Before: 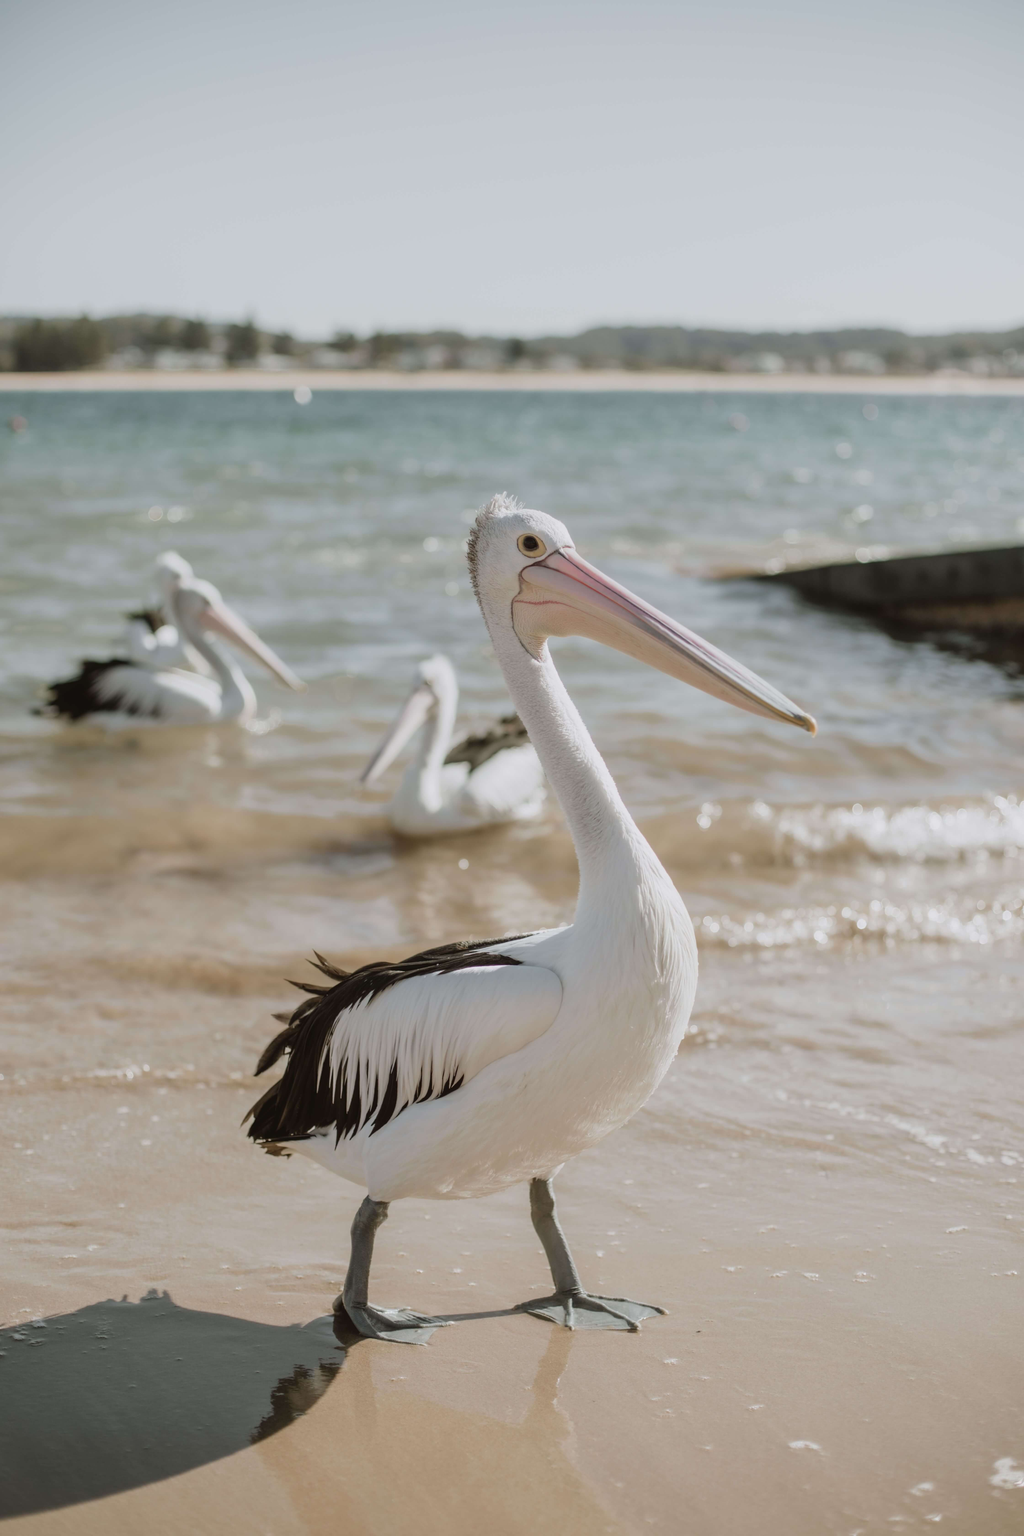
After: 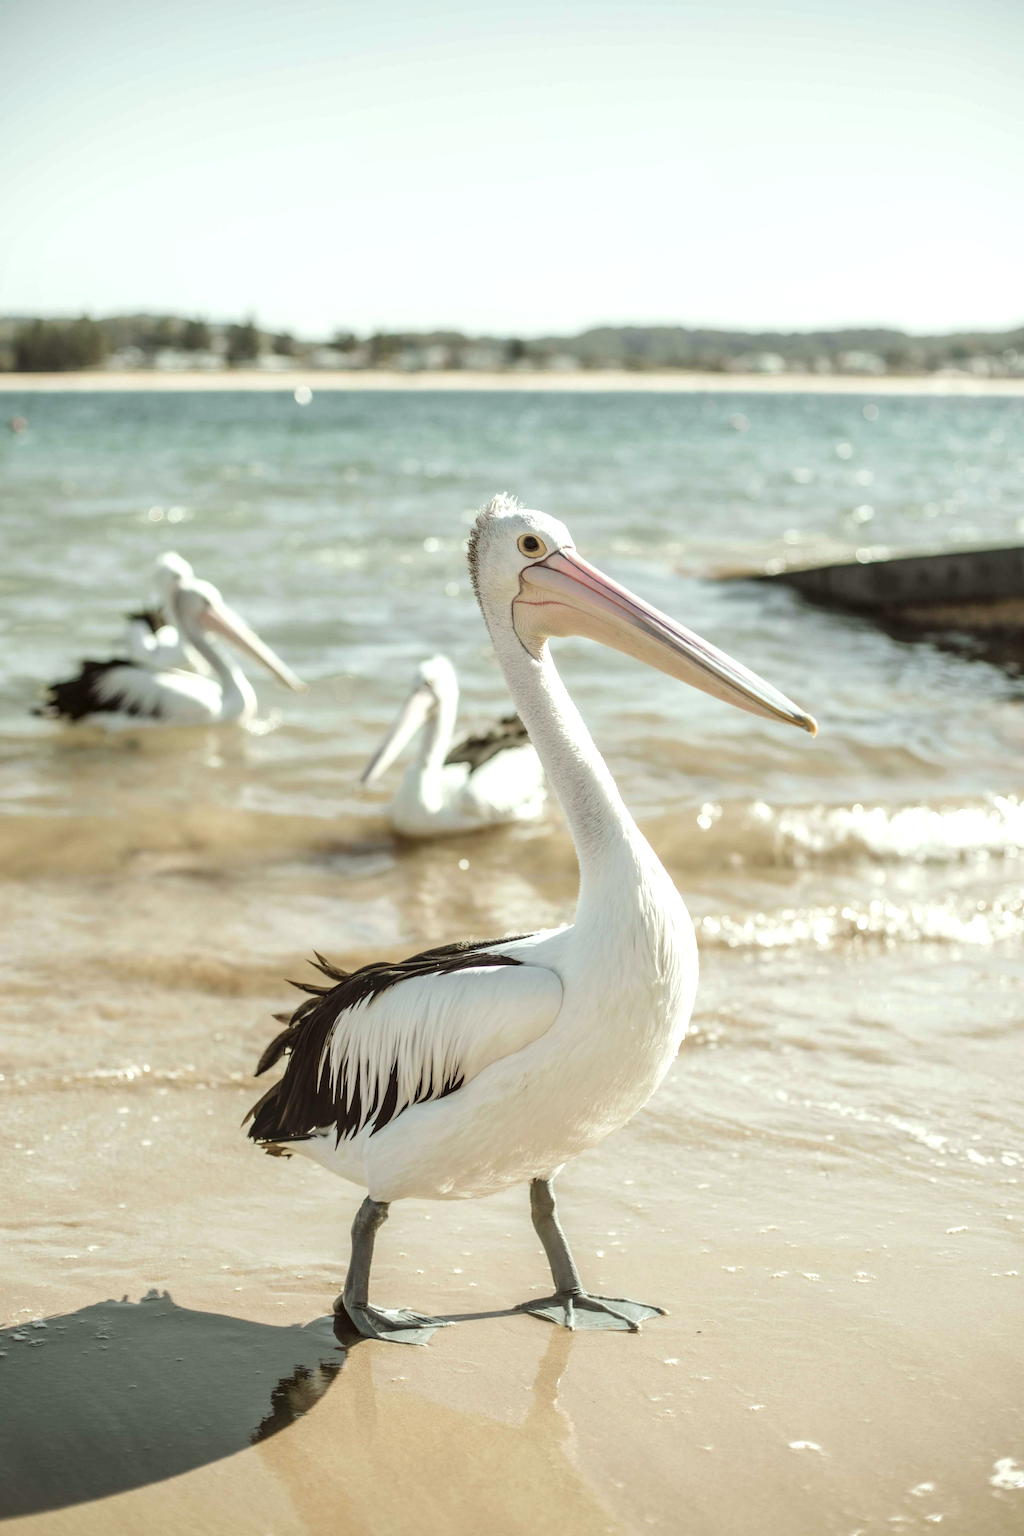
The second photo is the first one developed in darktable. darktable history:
exposure: black level correction 0, exposure 0.695 EV, compensate exposure bias true, compensate highlight preservation false
local contrast: detail 130%
color correction: highlights a* -4.47, highlights b* 6.2
